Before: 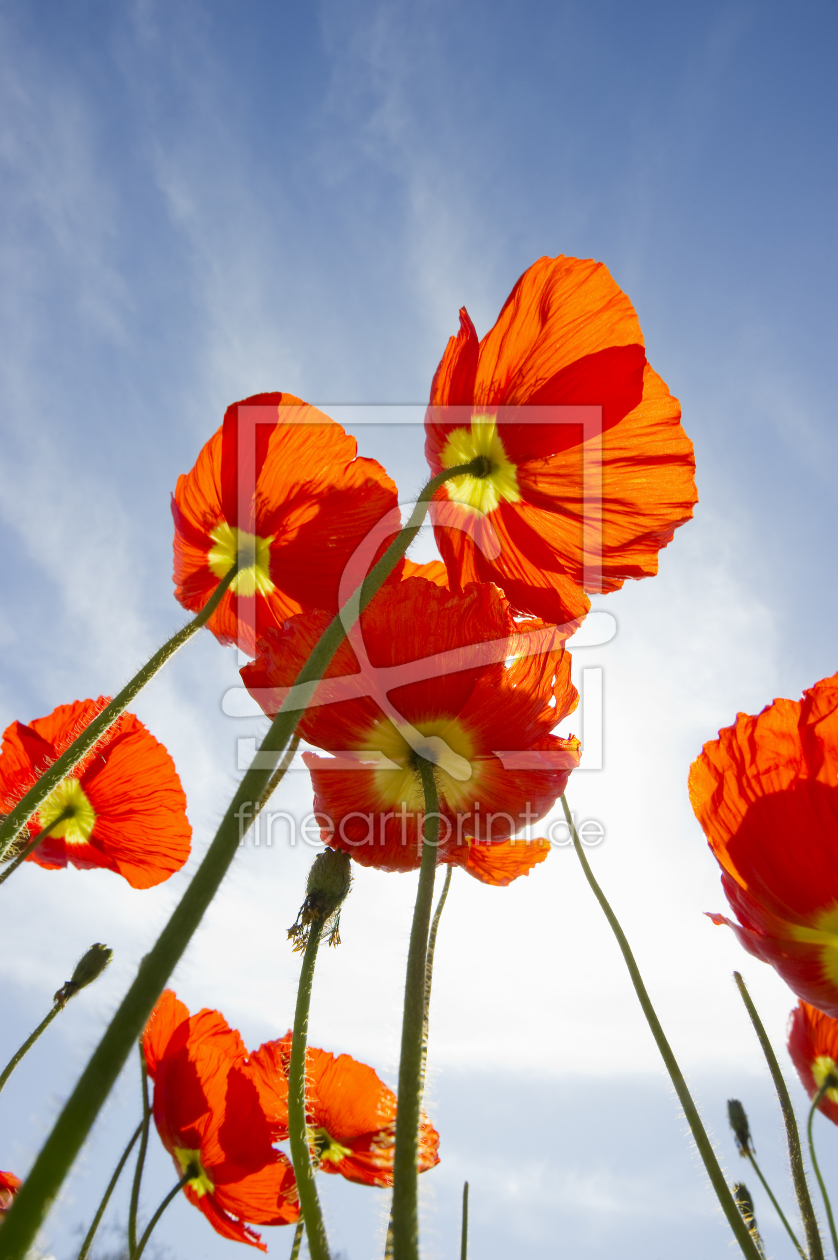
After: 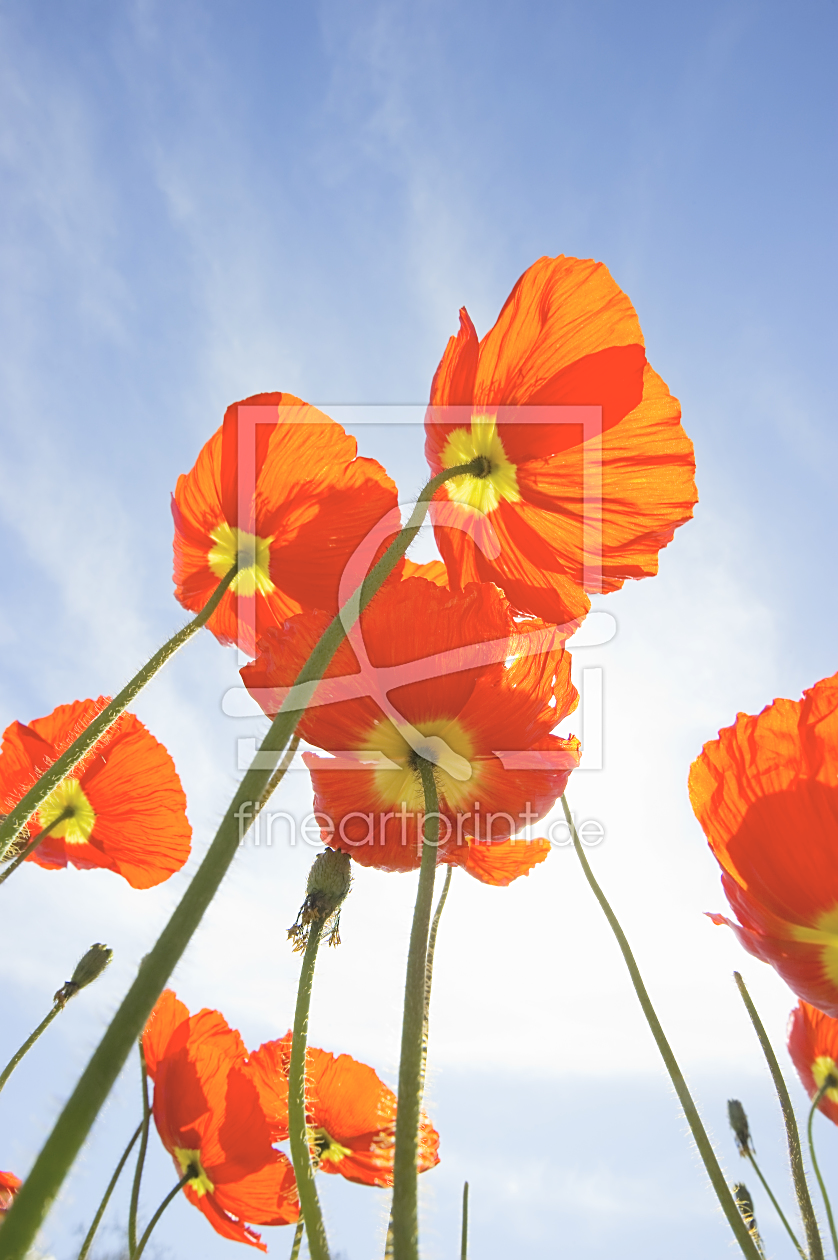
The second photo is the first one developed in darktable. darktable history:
sharpen: on, module defaults
contrast brightness saturation: brightness 0.28
